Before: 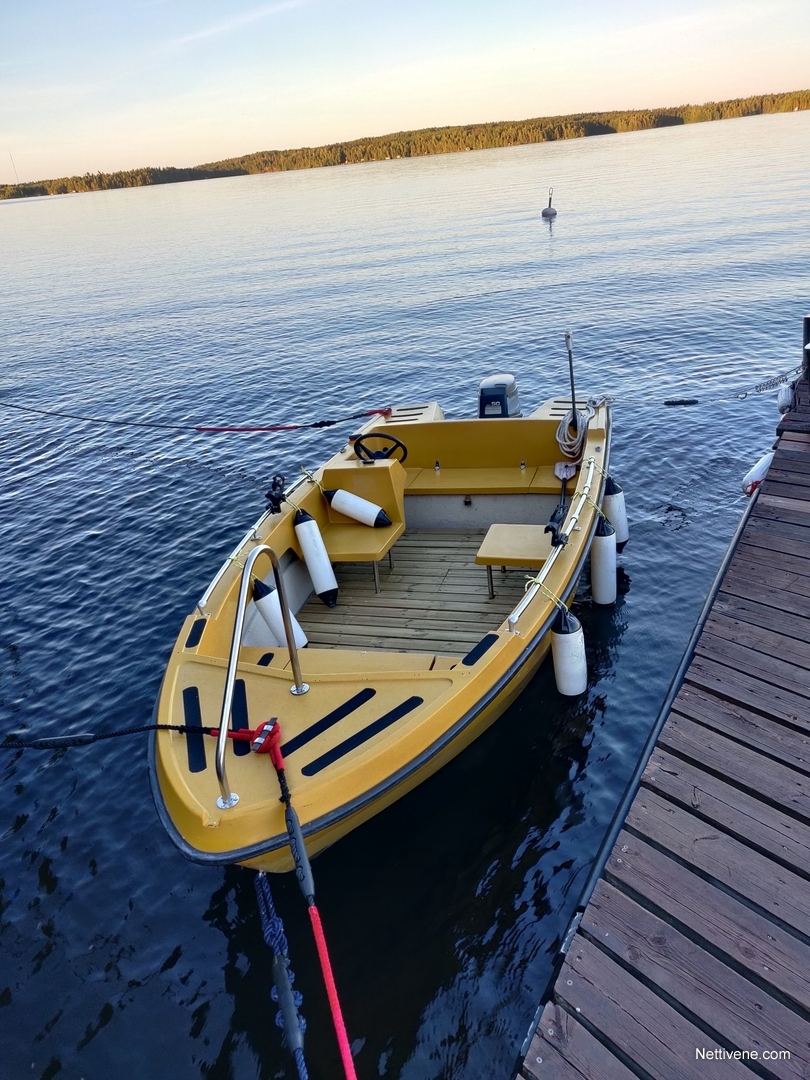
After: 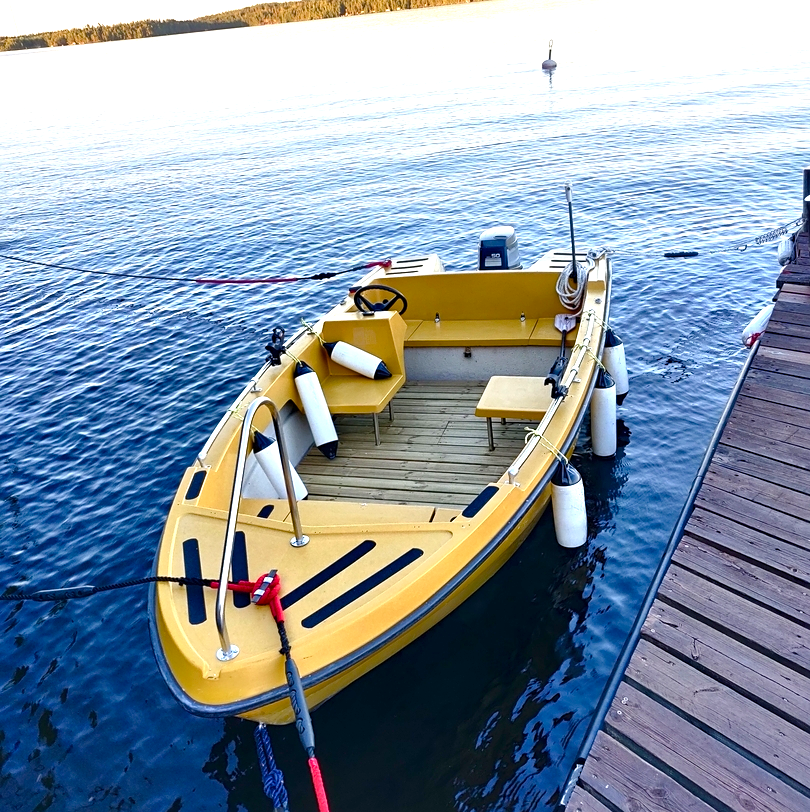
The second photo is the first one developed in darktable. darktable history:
exposure: black level correction -0.001, exposure 0.91 EV, compensate highlight preservation false
contrast brightness saturation: contrast 0.076, saturation 0.02
tone equalizer: edges refinement/feathering 500, mask exposure compensation -1.57 EV, preserve details no
crop: top 13.789%, bottom 10.996%
sharpen: amount 0.21
color balance rgb: perceptual saturation grading › global saturation 13.911%, perceptual saturation grading › highlights -25.444%, perceptual saturation grading › shadows 29.584%, global vibrance 20%
